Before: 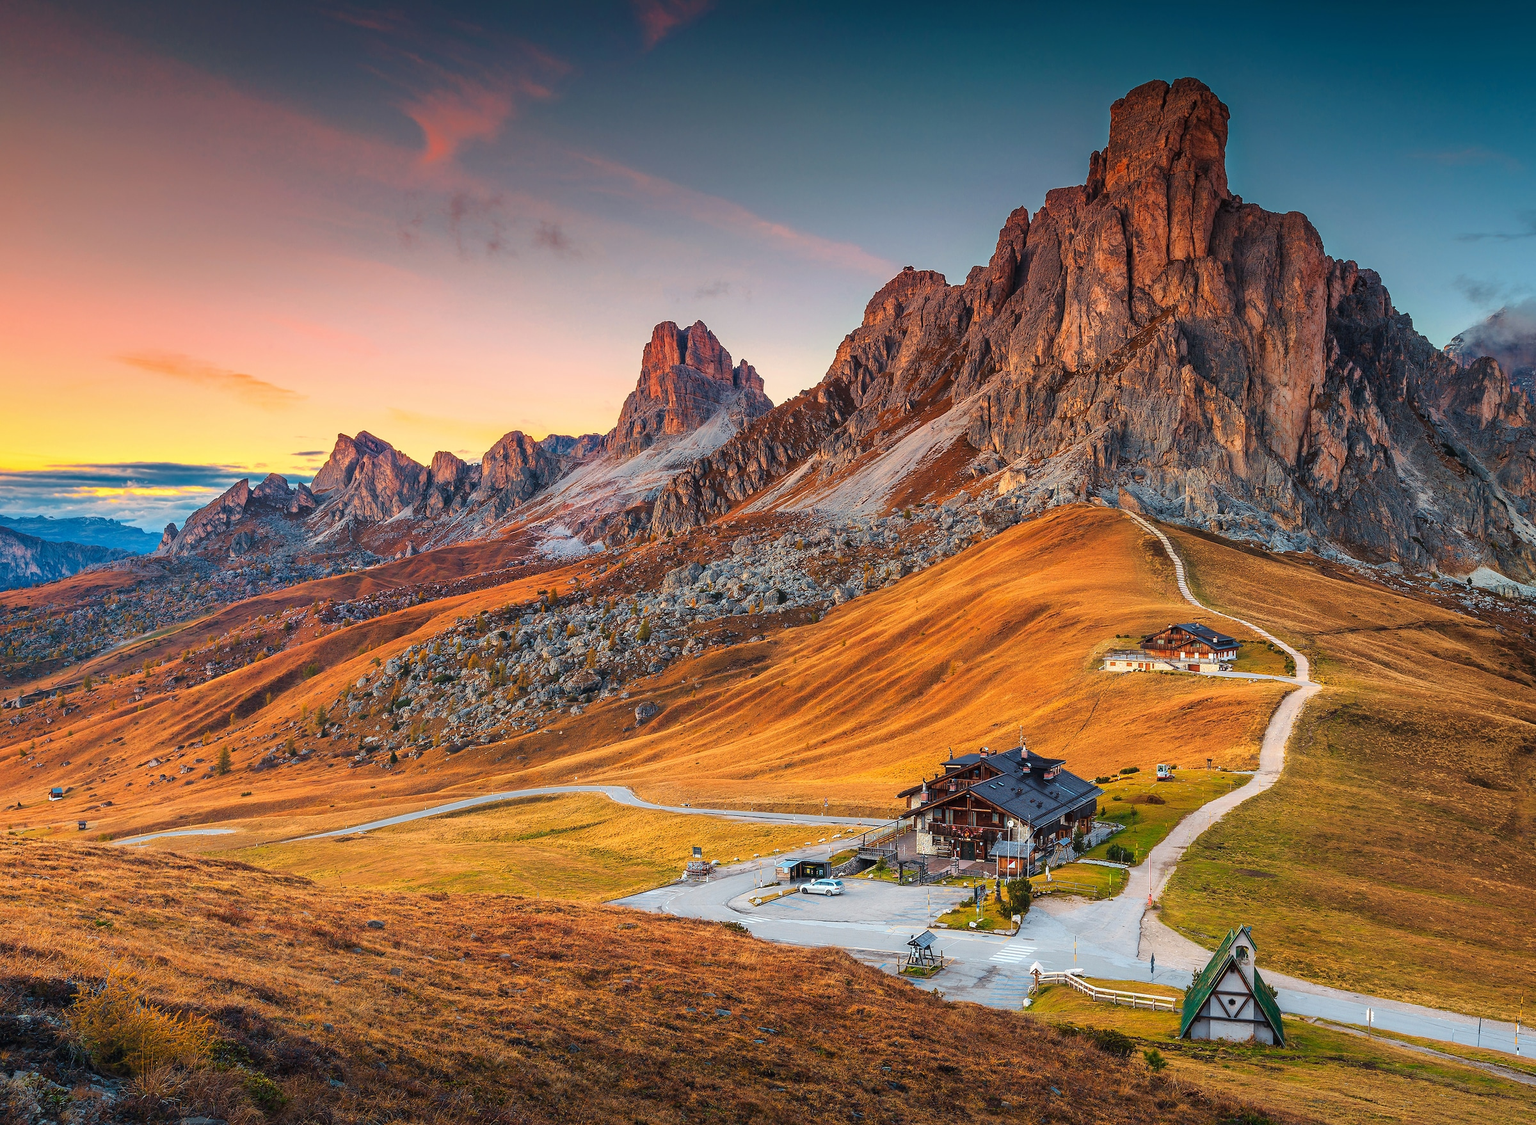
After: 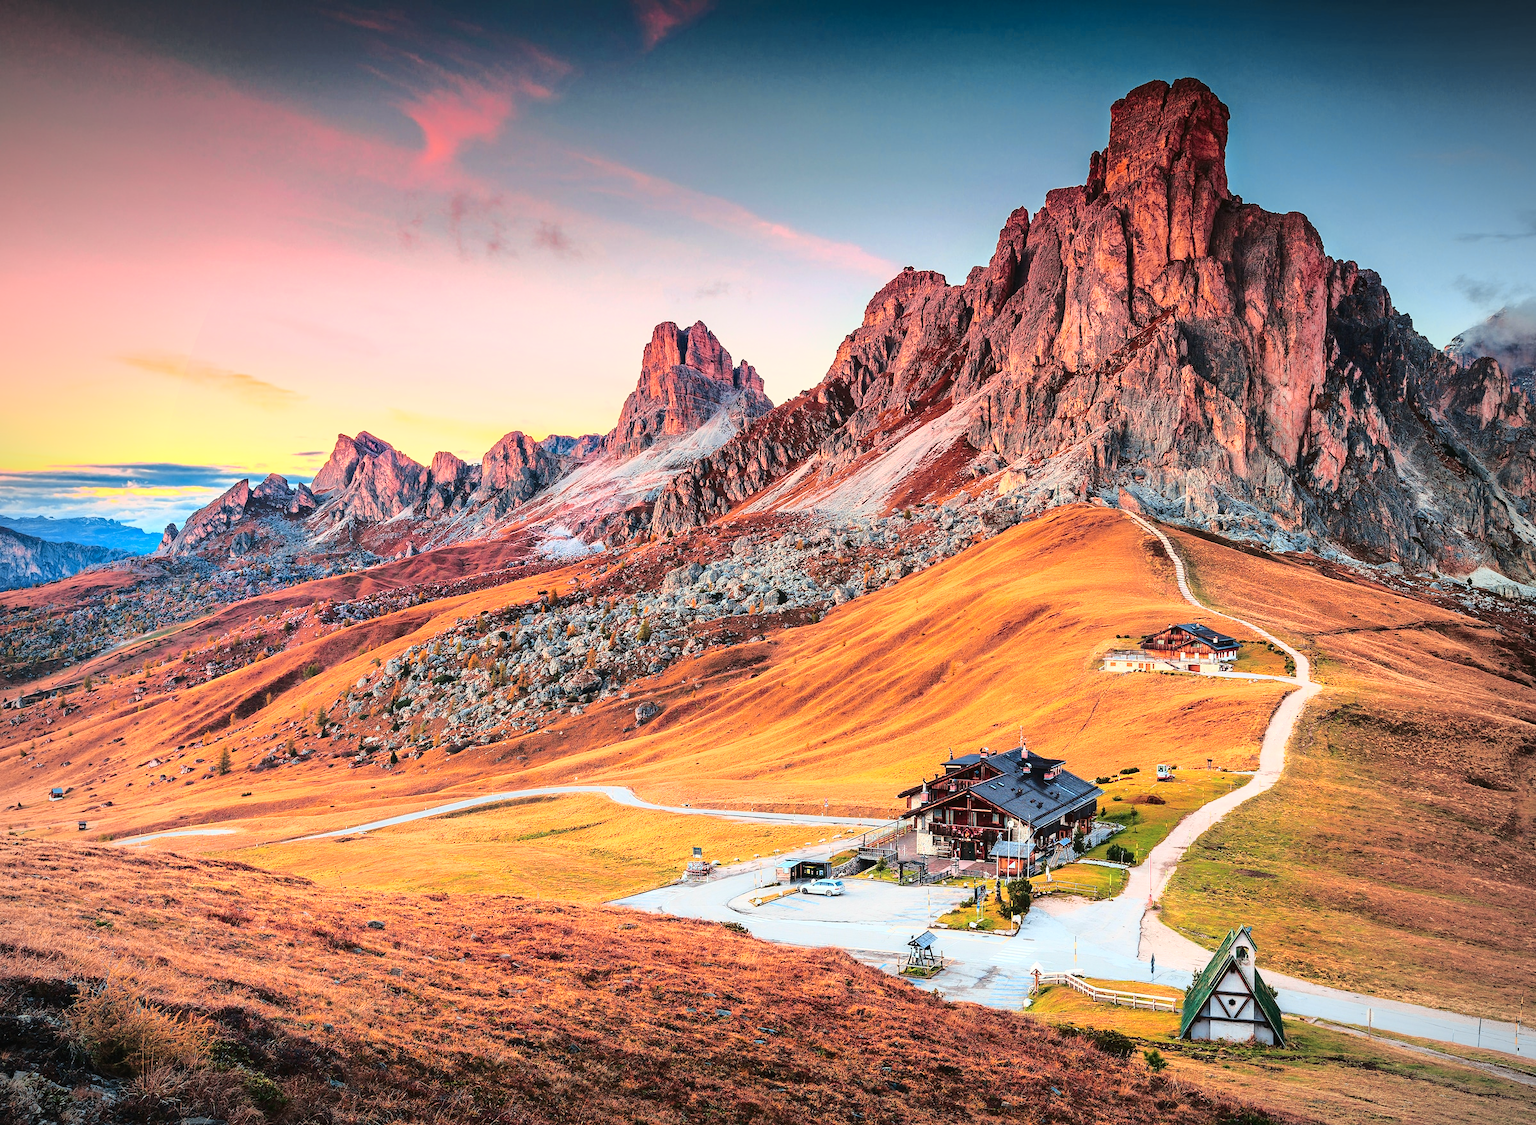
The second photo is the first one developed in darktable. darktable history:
sharpen: radius 2.883, amount 0.868, threshold 47.523
base curve: curves: ch0 [(0, 0) (0.028, 0.03) (0.121, 0.232) (0.46, 0.748) (0.859, 0.968) (1, 1)]
vignetting: unbound false
tone curve: curves: ch0 [(0, 0.021) (0.059, 0.053) (0.212, 0.18) (0.337, 0.304) (0.495, 0.505) (0.725, 0.731) (0.89, 0.919) (1, 1)]; ch1 [(0, 0) (0.094, 0.081) (0.285, 0.299) (0.413, 0.43) (0.479, 0.475) (0.54, 0.55) (0.615, 0.65) (0.683, 0.688) (1, 1)]; ch2 [(0, 0) (0.257, 0.217) (0.434, 0.434) (0.498, 0.507) (0.599, 0.578) (1, 1)], color space Lab, independent channels, preserve colors none
